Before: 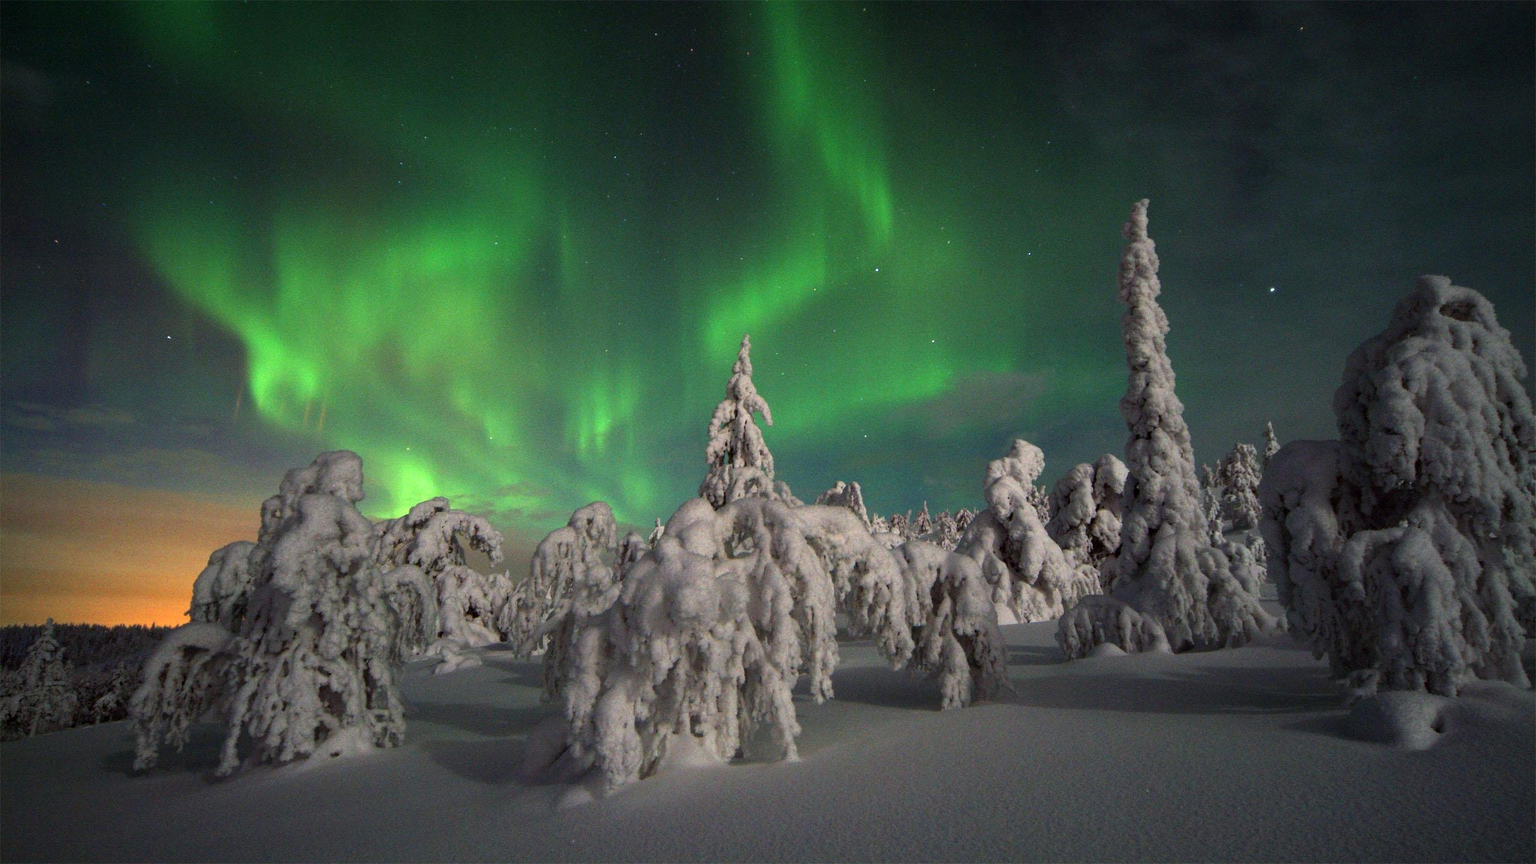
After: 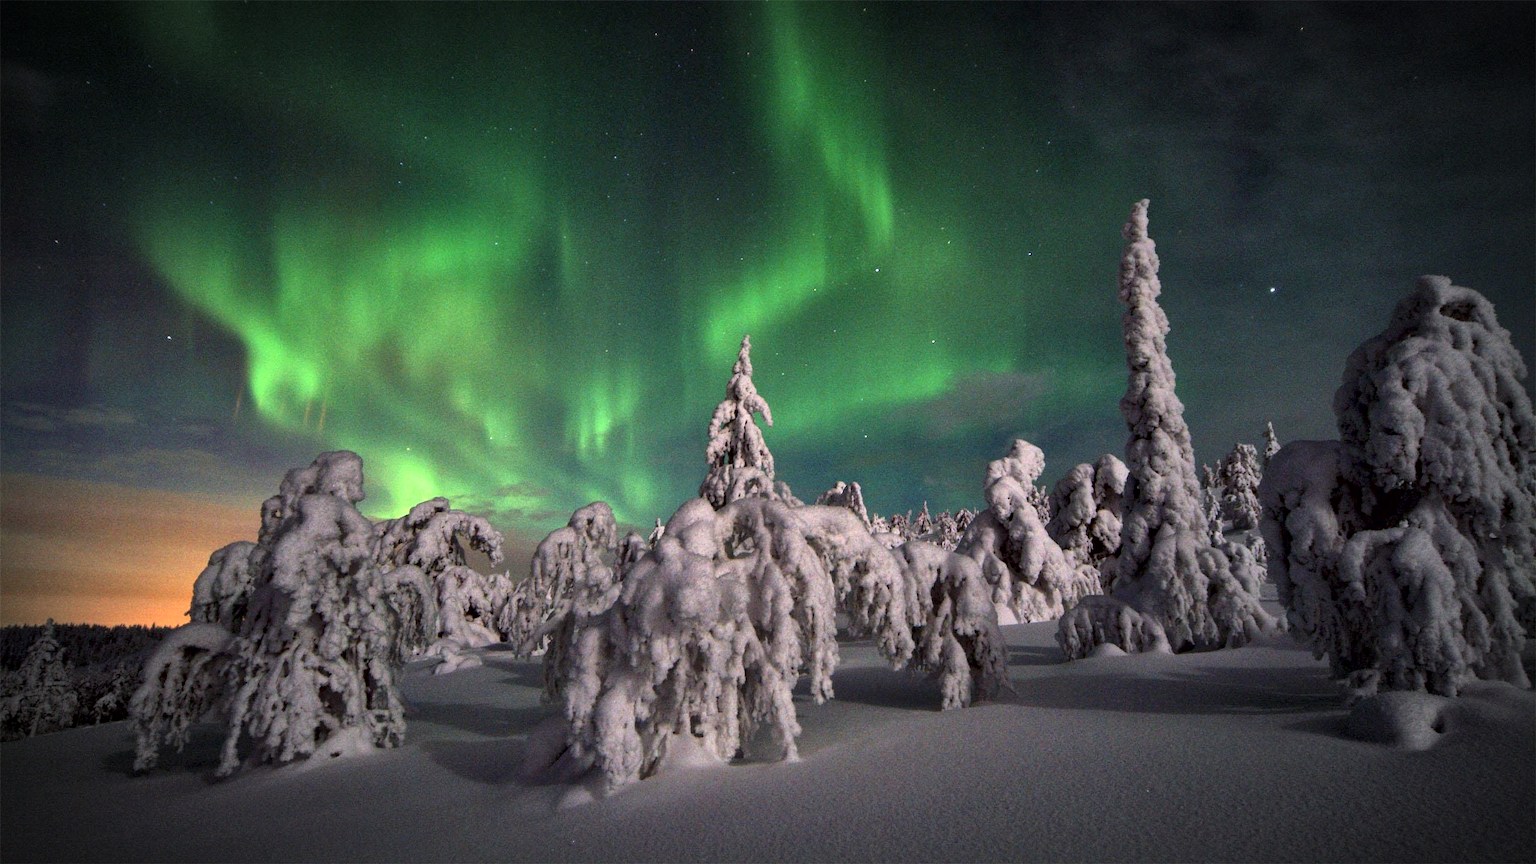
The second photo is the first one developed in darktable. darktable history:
vignetting: automatic ratio true
local contrast: mode bilateral grid, contrast 25, coarseness 60, detail 151%, midtone range 0.2
white balance: red 1.05, blue 1.072
